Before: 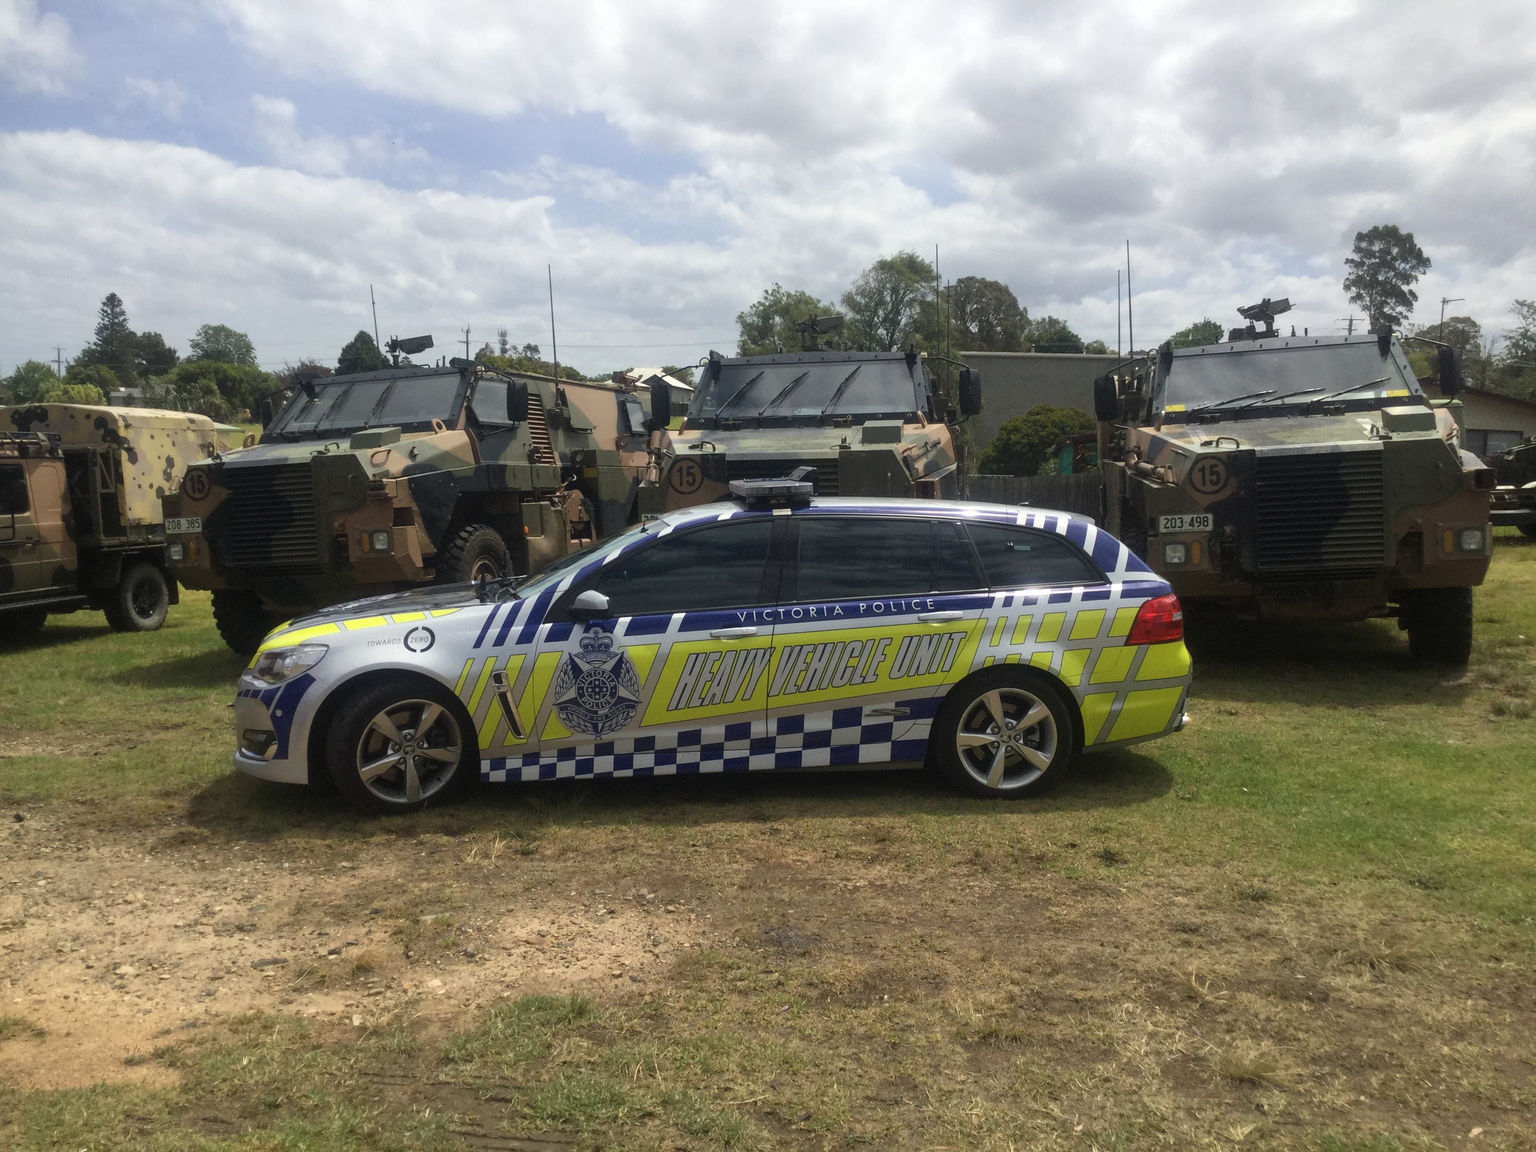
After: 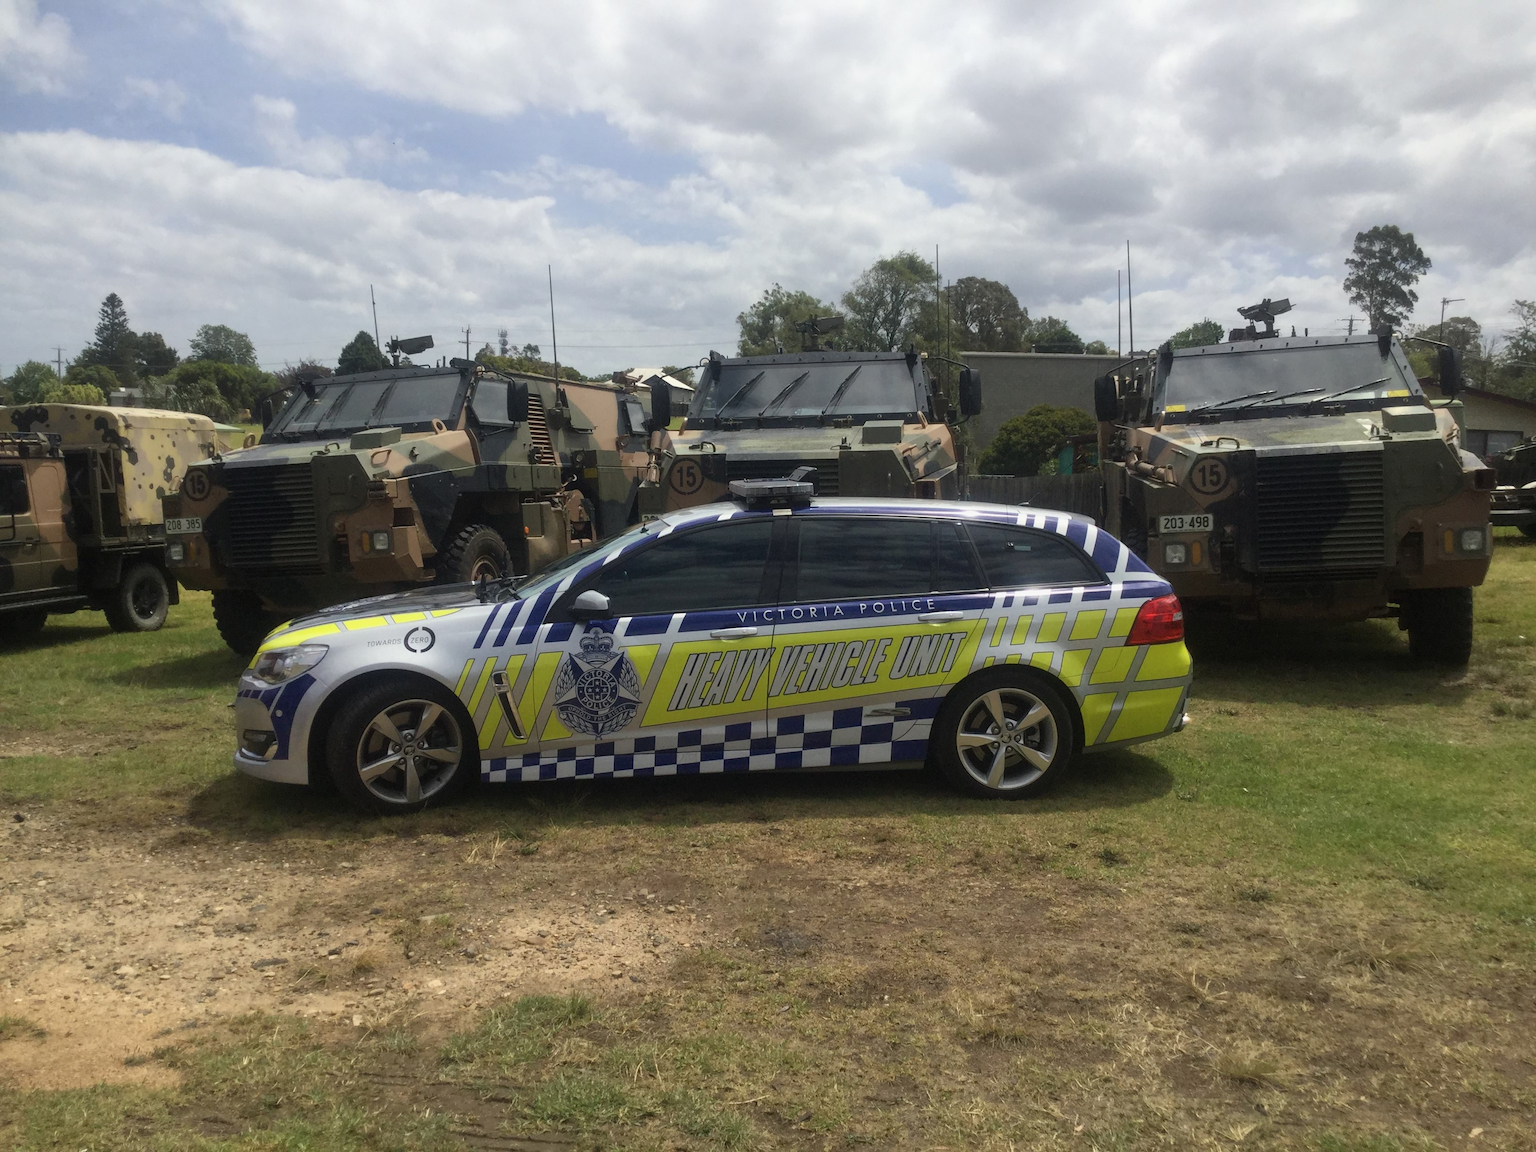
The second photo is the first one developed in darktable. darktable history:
exposure: exposure -0.11 EV, compensate highlight preservation false
levels: black 0.041%
